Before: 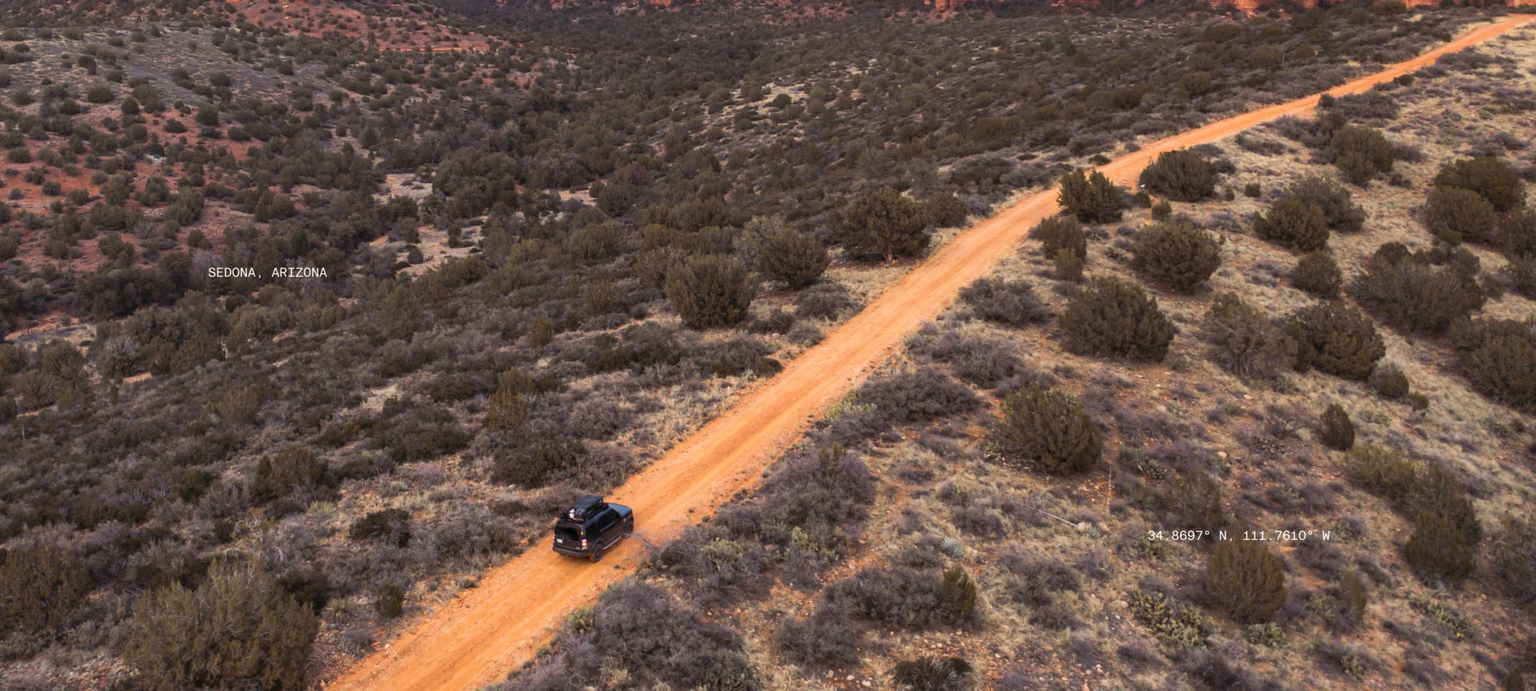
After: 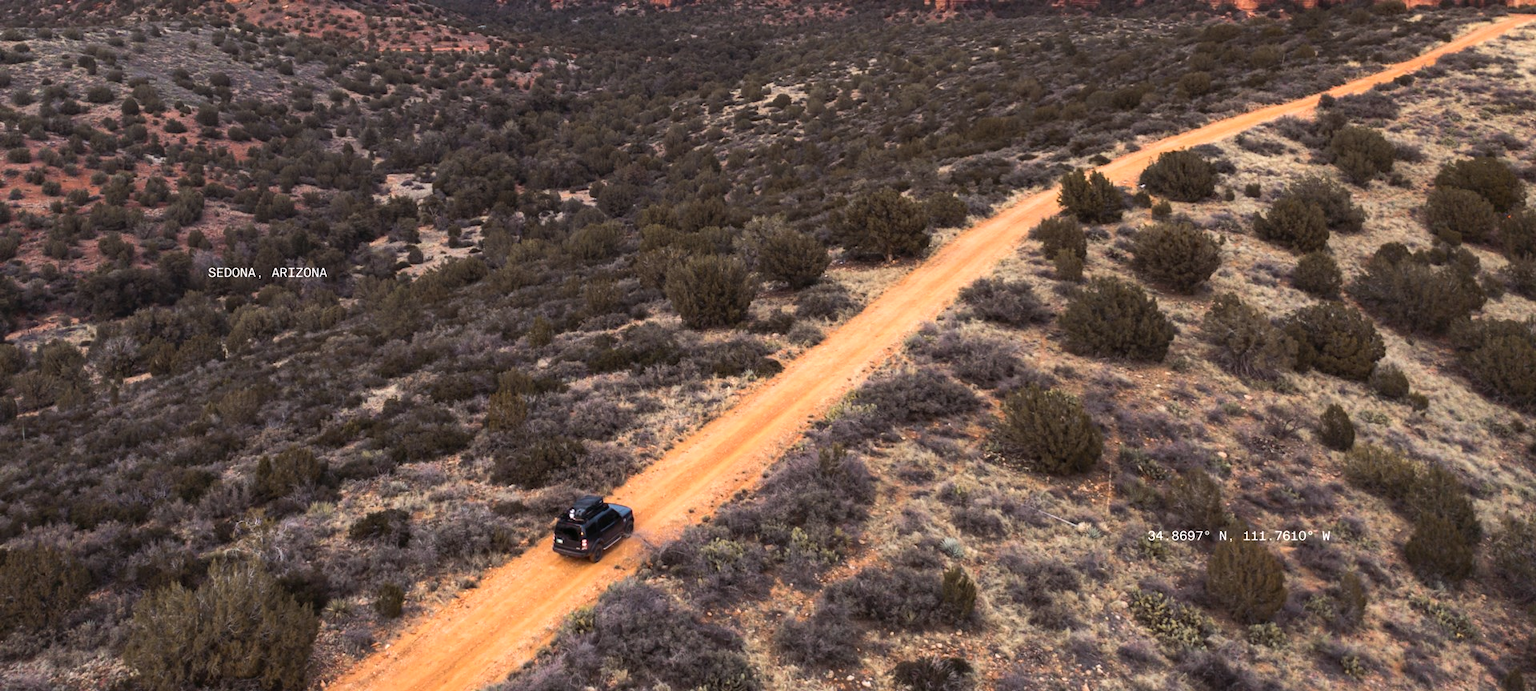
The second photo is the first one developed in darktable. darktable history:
white balance: red 0.988, blue 1.017
tone equalizer: -8 EV -0.417 EV, -7 EV -0.389 EV, -6 EV -0.333 EV, -5 EV -0.222 EV, -3 EV 0.222 EV, -2 EV 0.333 EV, -1 EV 0.389 EV, +0 EV 0.417 EV, edges refinement/feathering 500, mask exposure compensation -1.57 EV, preserve details no
